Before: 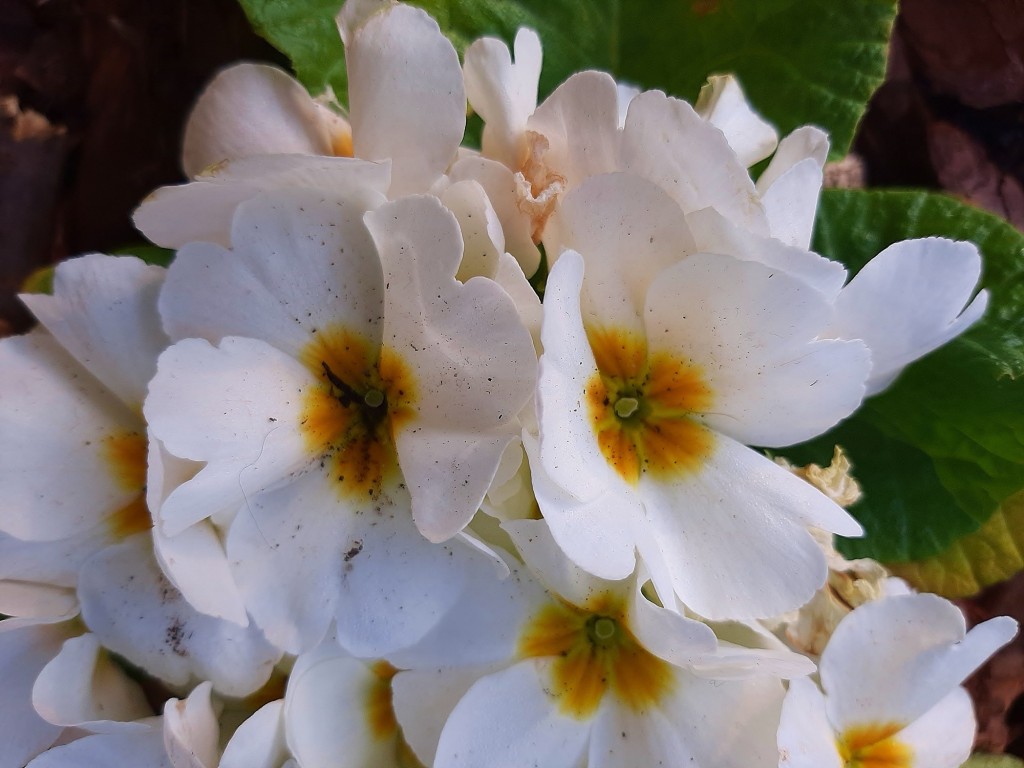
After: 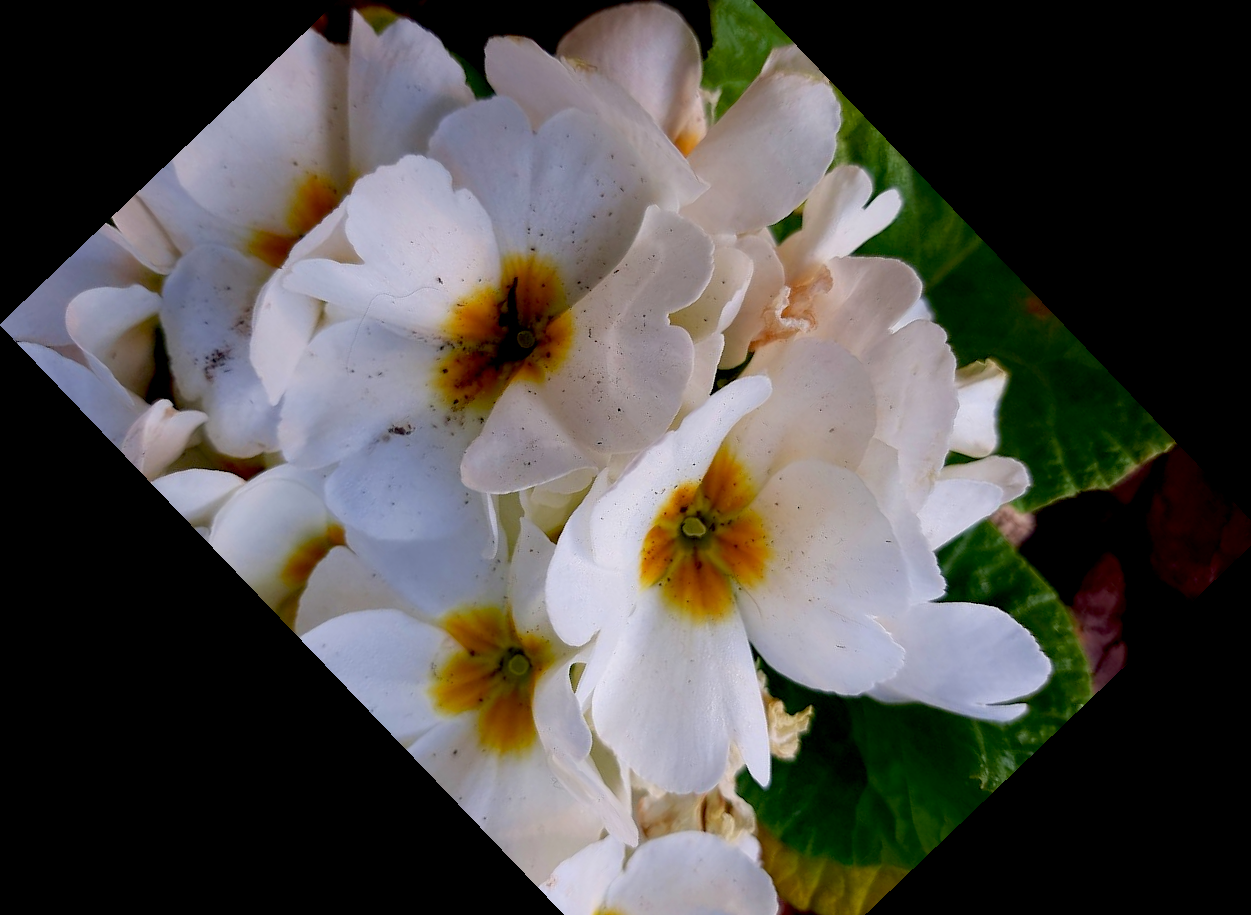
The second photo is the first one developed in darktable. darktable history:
crop and rotate: angle -46.26°, top 16.234%, right 0.912%, bottom 11.704%
exposure: black level correction 0.016, exposure -0.009 EV, compensate highlight preservation false
